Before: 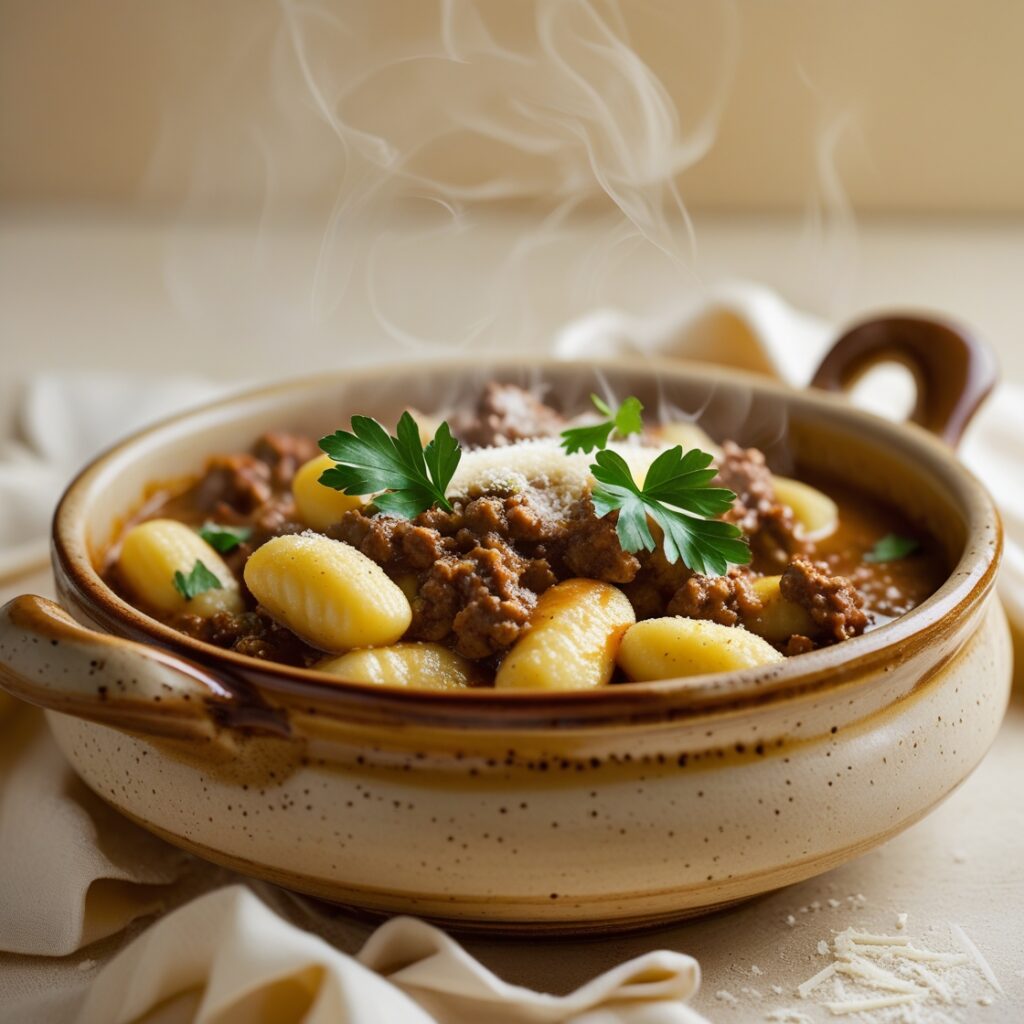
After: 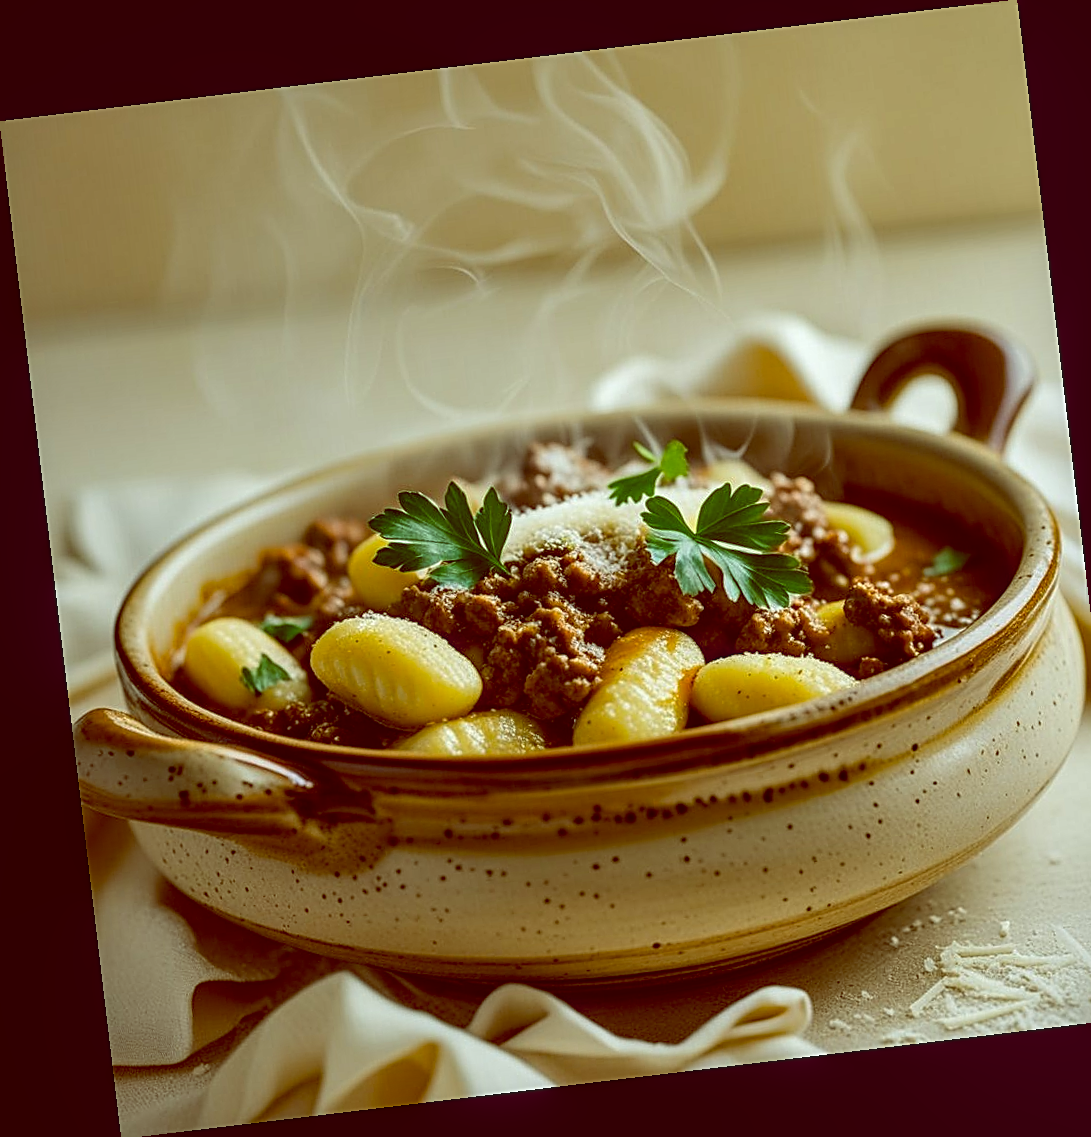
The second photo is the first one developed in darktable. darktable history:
local contrast: on, module defaults
crop: right 4.126%, bottom 0.031%
sharpen: on, module defaults
white balance: red 1.05, blue 1.072
rotate and perspective: rotation -6.83°, automatic cropping off
color balance: lift [1, 1.015, 0.987, 0.985], gamma [1, 0.959, 1.042, 0.958], gain [0.927, 0.938, 1.072, 0.928], contrast 1.5%
contrast equalizer: y [[0.5, 0.5, 0.5, 0.512, 0.552, 0.62], [0.5 ×6], [0.5 ×4, 0.504, 0.553], [0 ×6], [0 ×6]]
